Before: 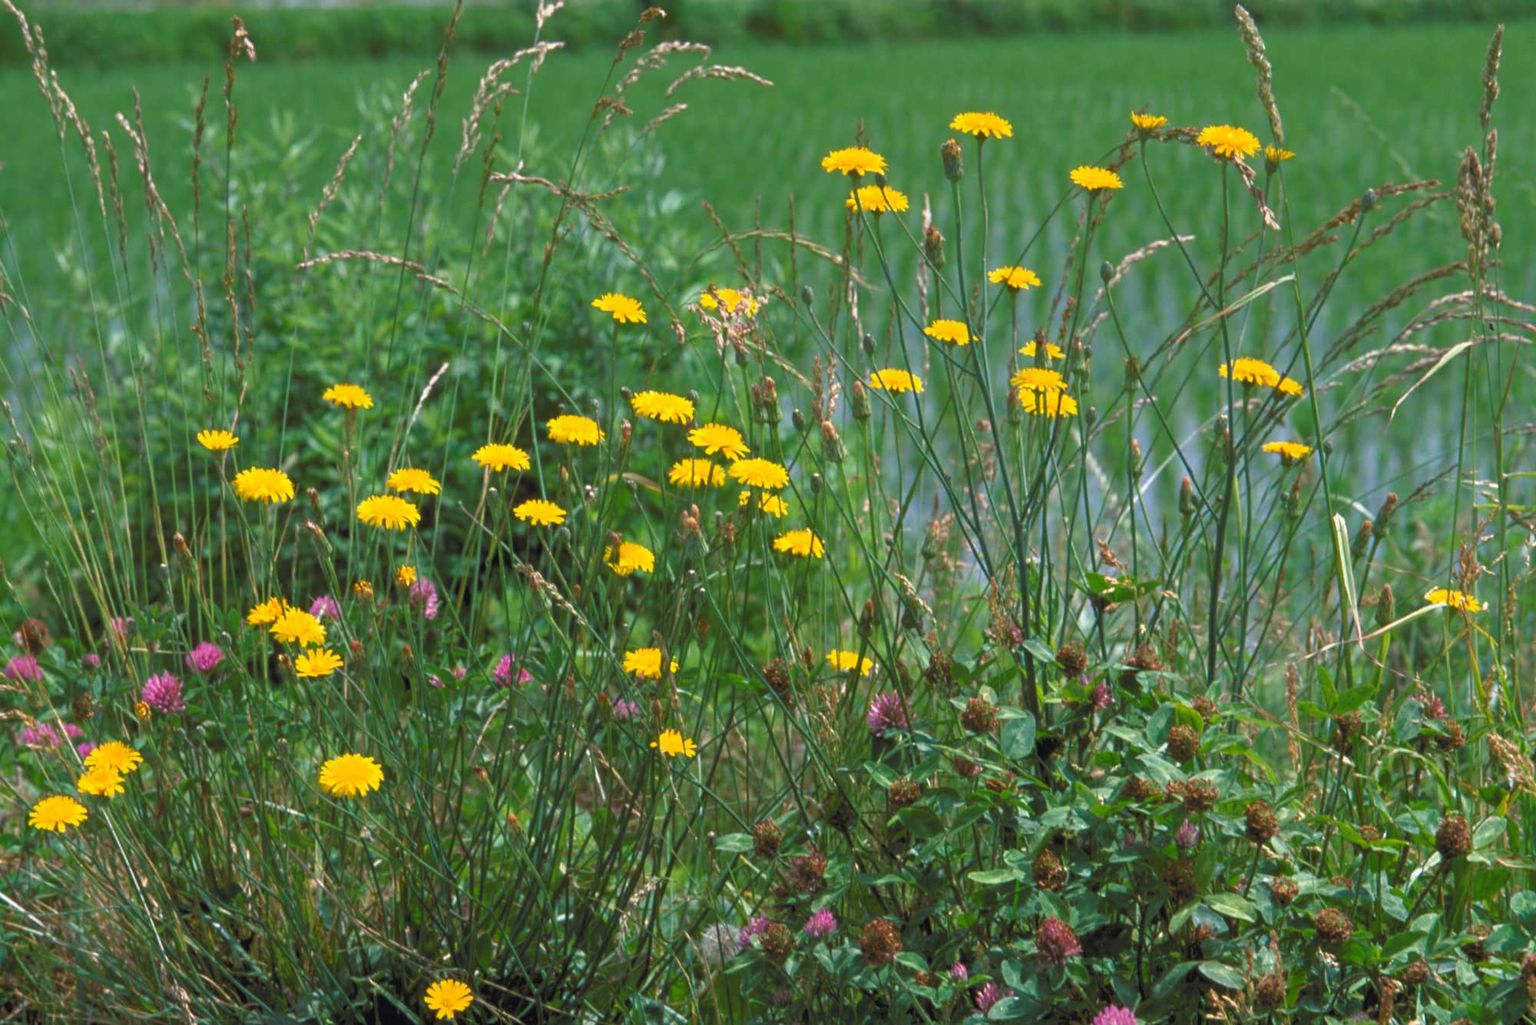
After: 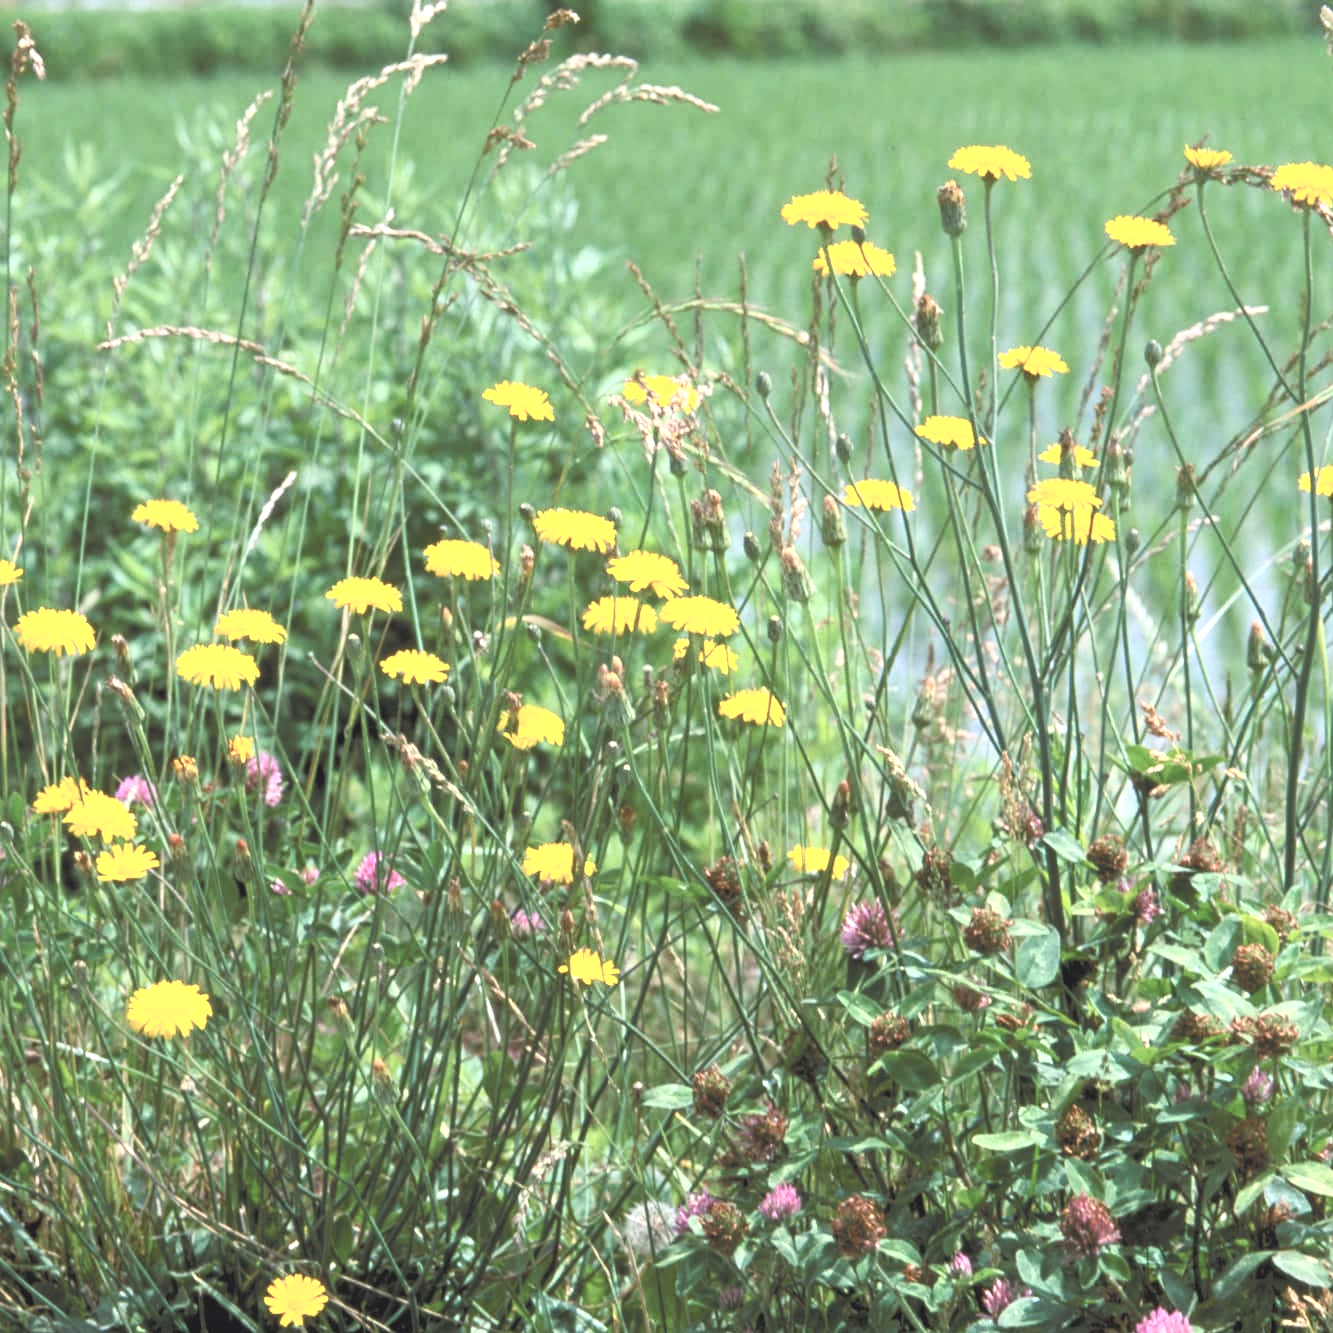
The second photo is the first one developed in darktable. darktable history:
levels: levels [0, 0.476, 0.951]
contrast brightness saturation: contrast 0.43, brightness 0.56, saturation -0.19
crop and rotate: left 14.436%, right 18.898%
